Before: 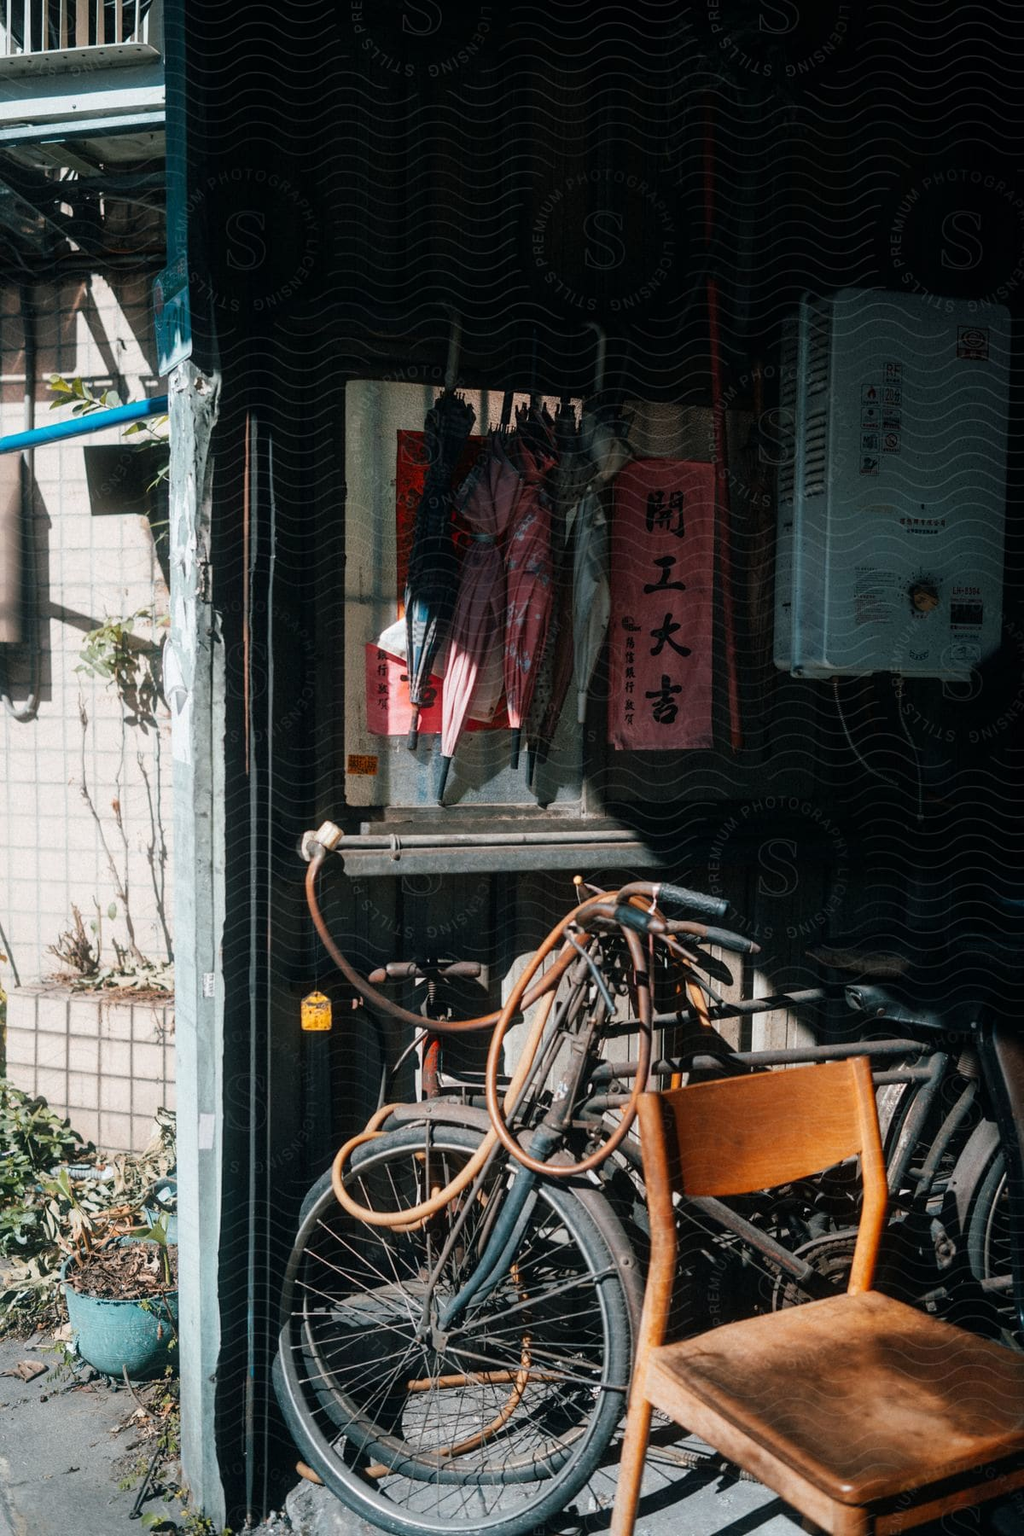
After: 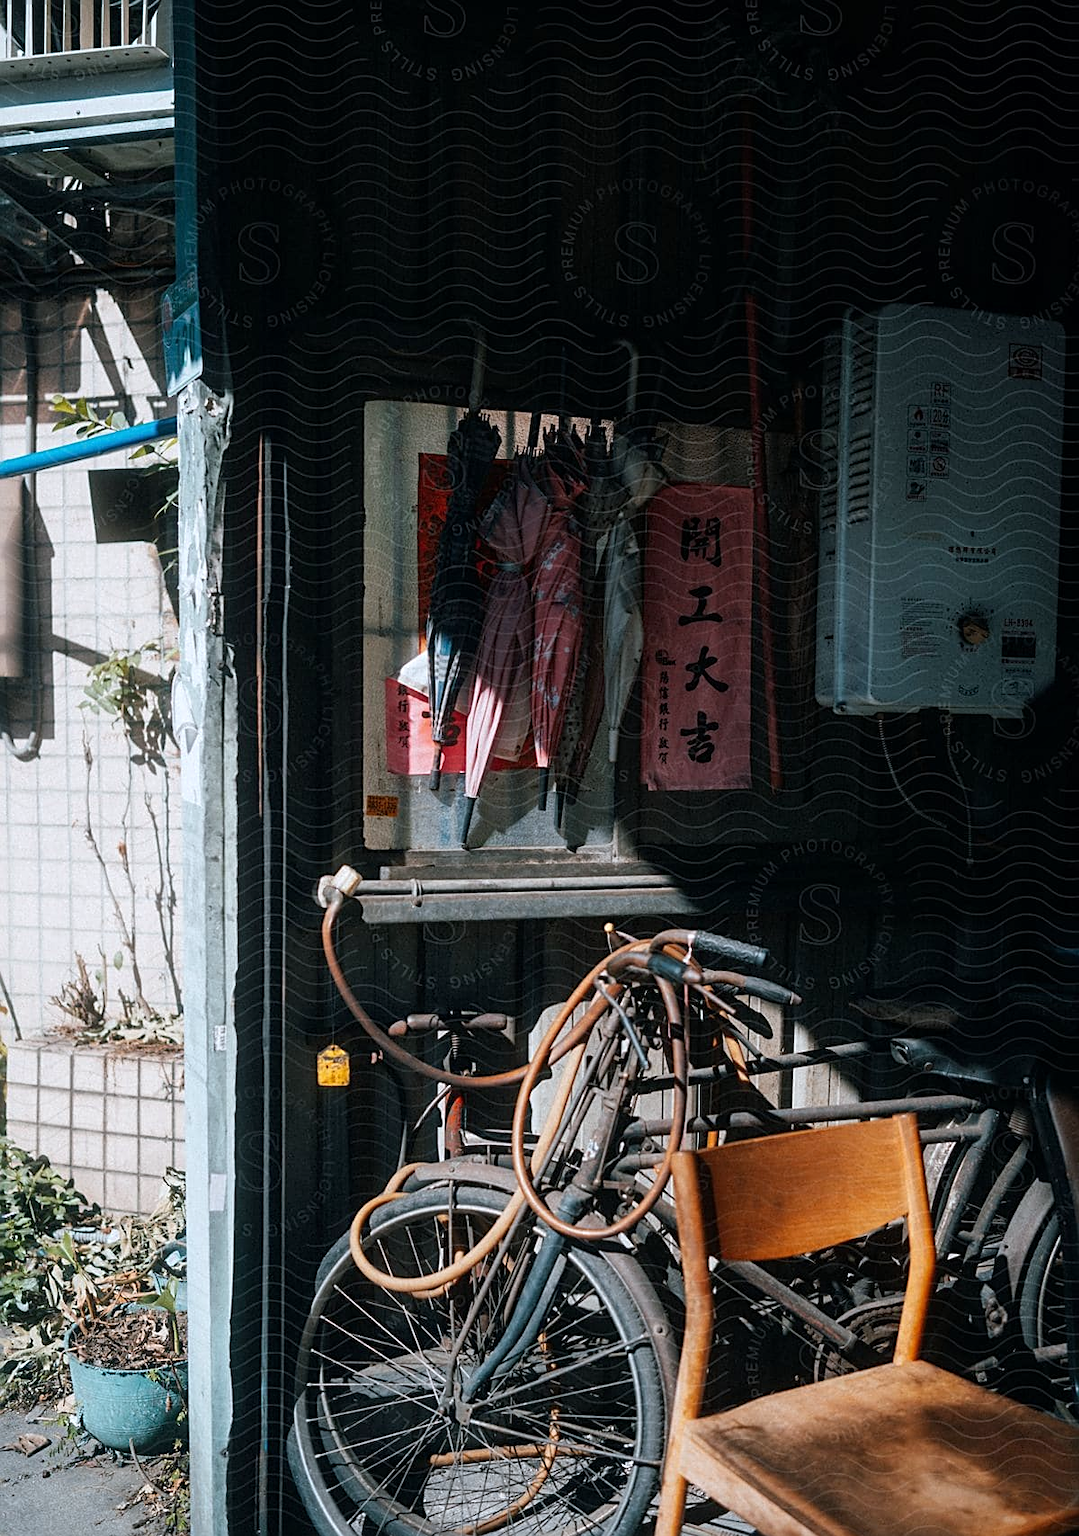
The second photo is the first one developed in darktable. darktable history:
local contrast: mode bilateral grid, contrast 10, coarseness 25, detail 115%, midtone range 0.2
crop and rotate: top 0%, bottom 5.097%
white balance: red 0.974, blue 1.044
sharpen: on, module defaults
